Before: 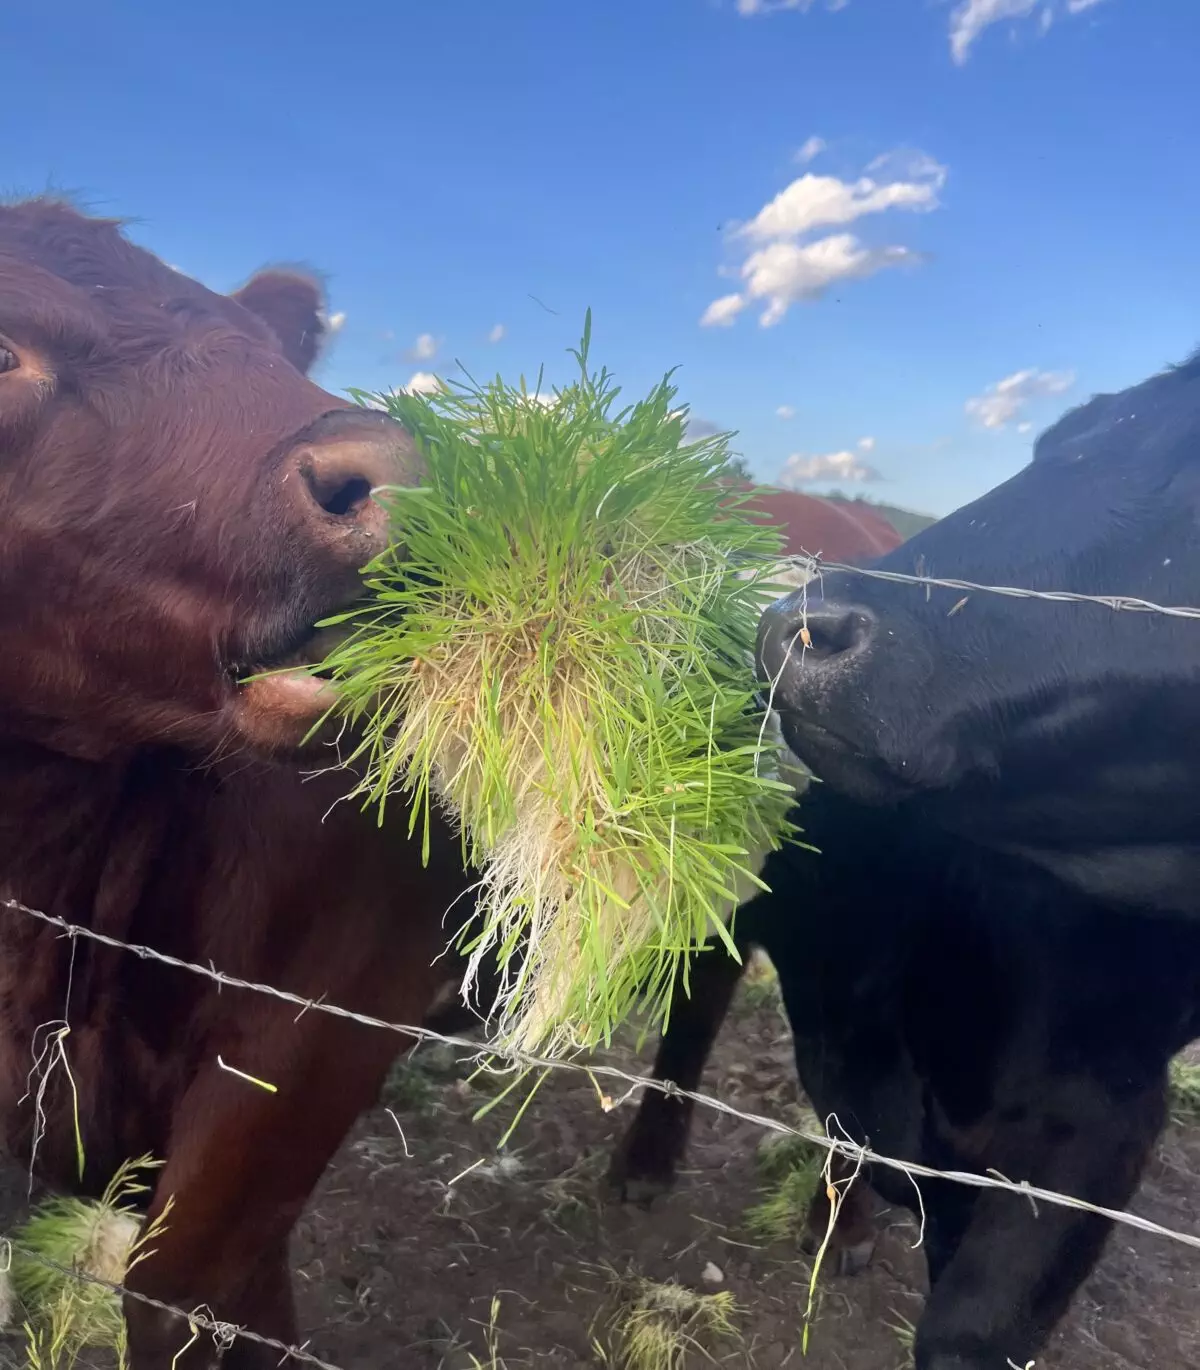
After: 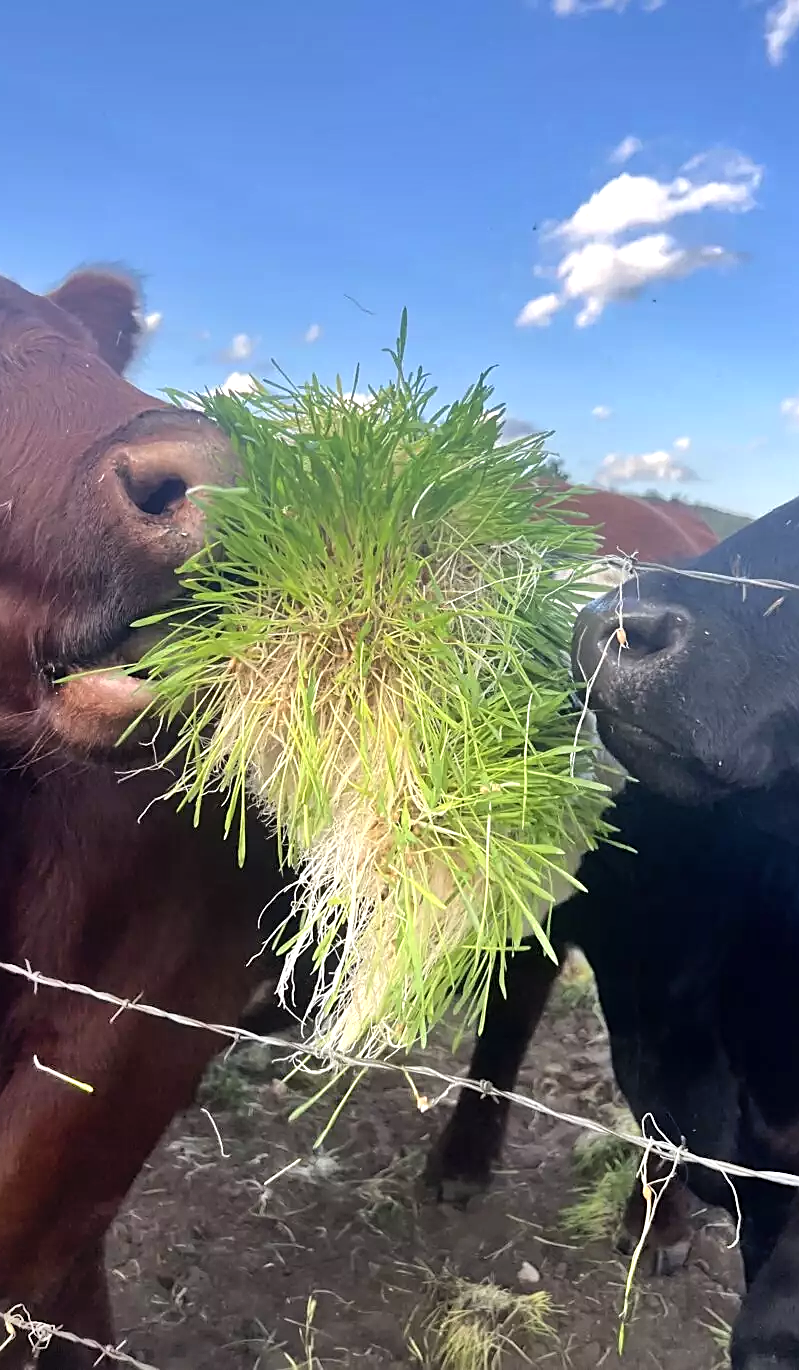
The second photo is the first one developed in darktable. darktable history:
shadows and highlights: soften with gaussian
sharpen: on, module defaults
crop: left 15.416%, right 17.922%
contrast brightness saturation: saturation -0.066
tone equalizer: -8 EV -0.419 EV, -7 EV -0.356 EV, -6 EV -0.33 EV, -5 EV -0.25 EV, -3 EV 0.199 EV, -2 EV 0.307 EV, -1 EV 0.364 EV, +0 EV 0.431 EV
